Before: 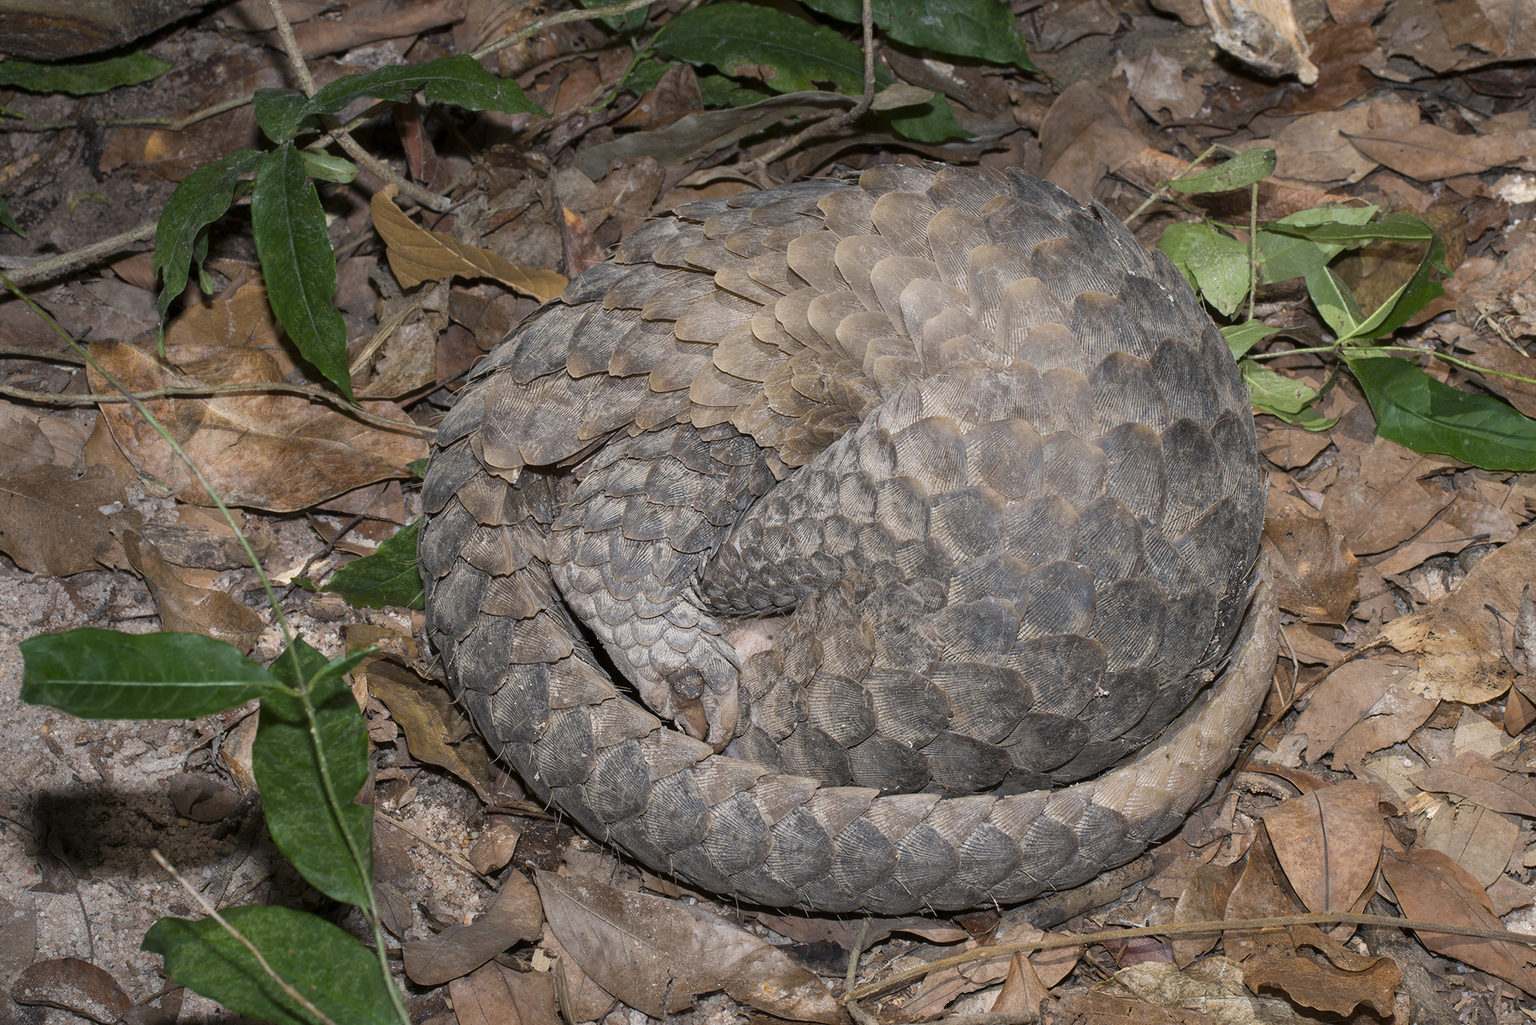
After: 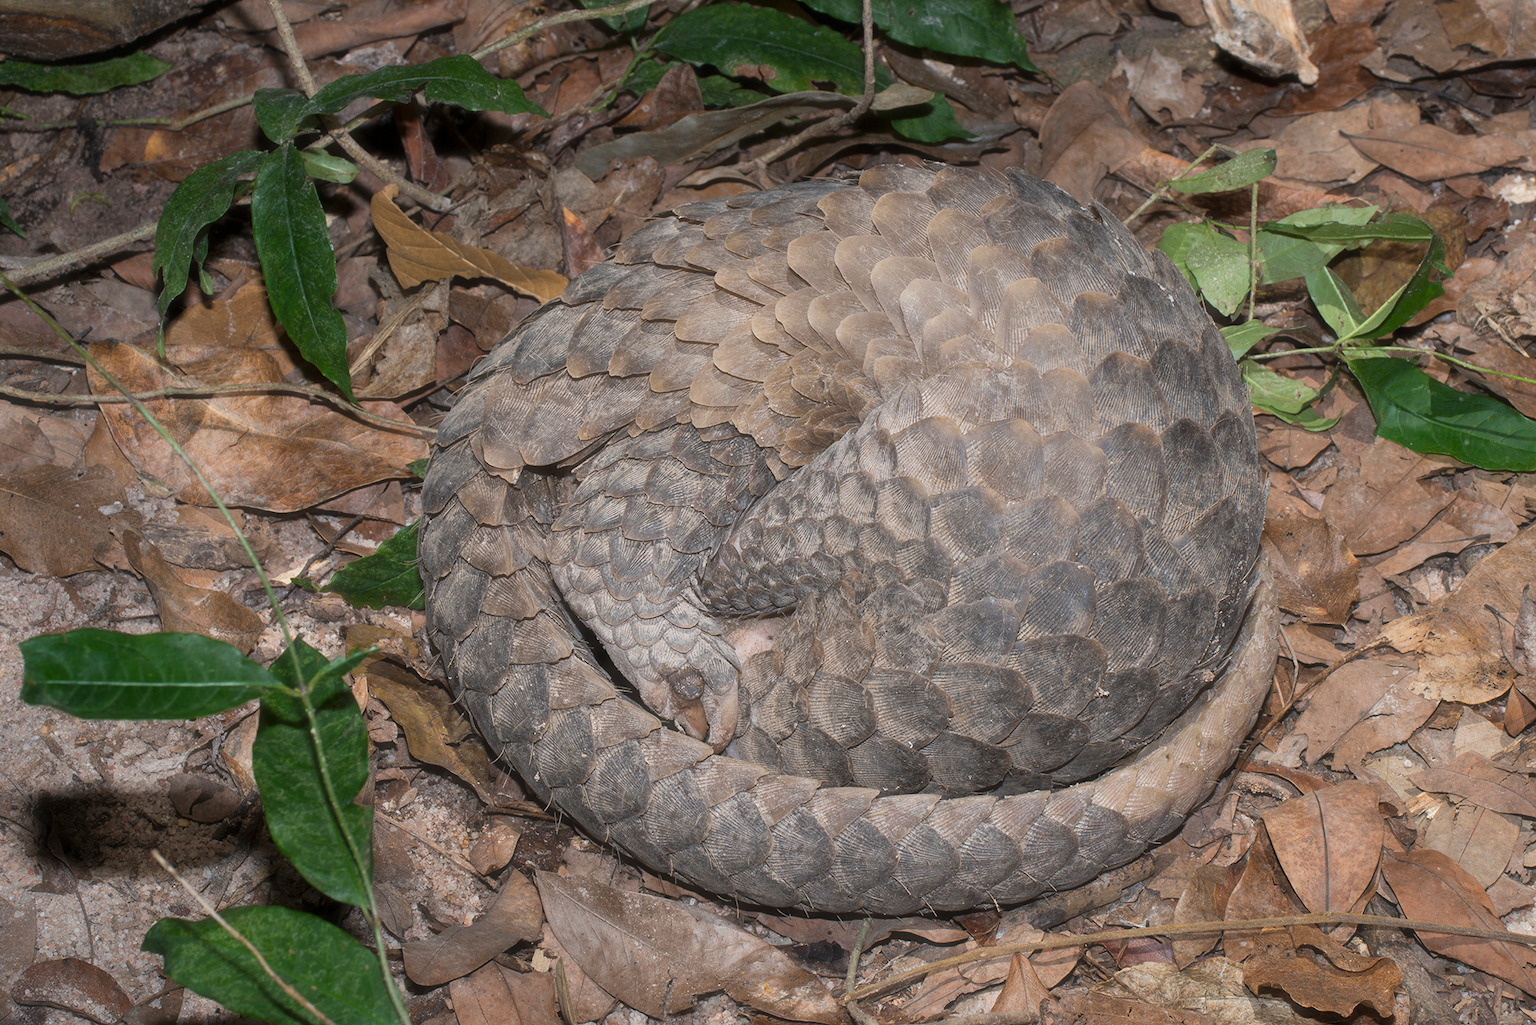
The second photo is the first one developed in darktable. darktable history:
haze removal: strength -0.104, compatibility mode true, adaptive false
